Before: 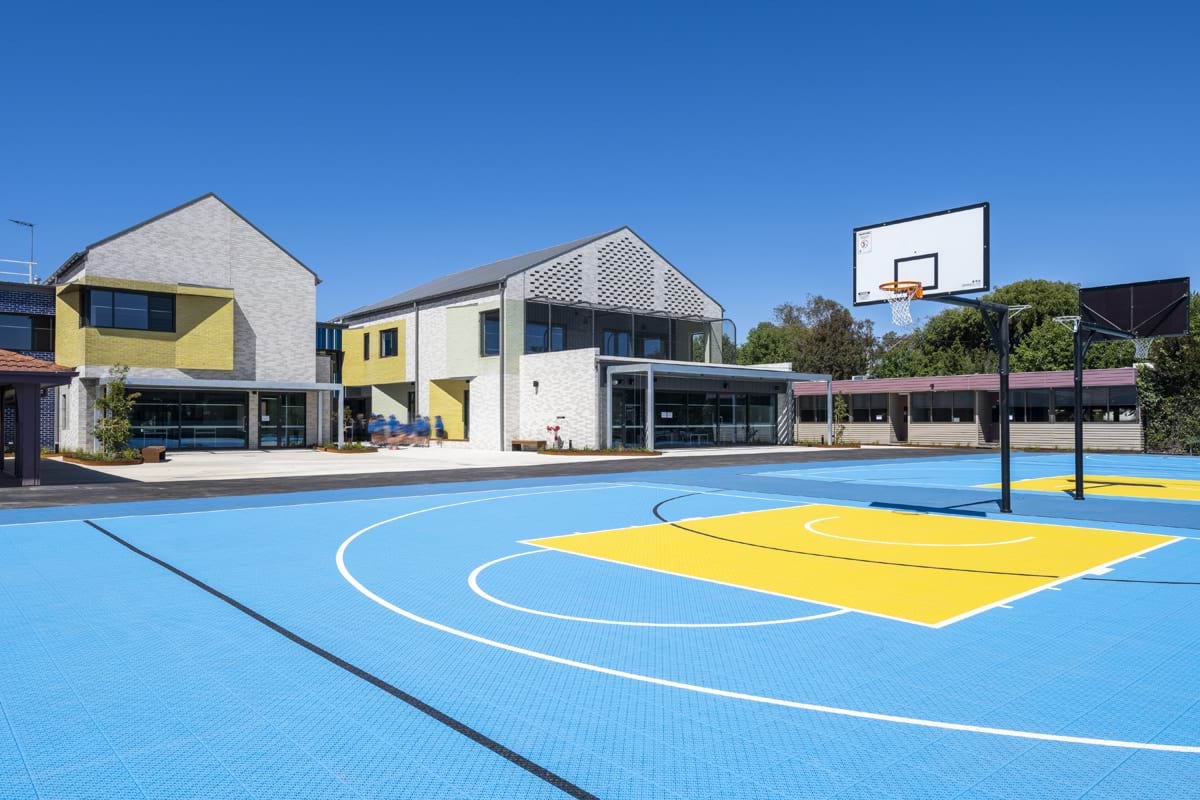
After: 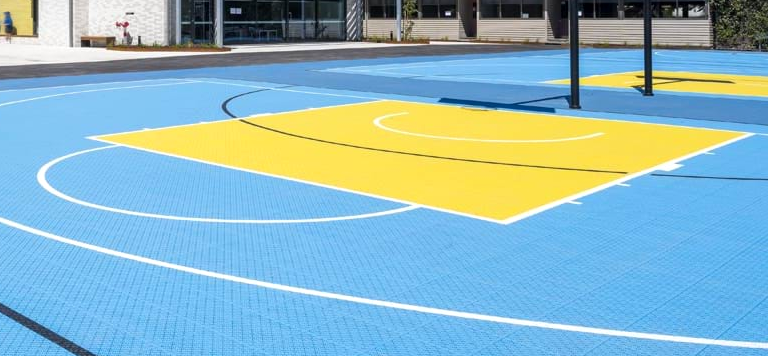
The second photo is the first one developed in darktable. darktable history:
crop and rotate: left 35.931%, top 50.529%, bottom 4.895%
local contrast: mode bilateral grid, contrast 19, coarseness 51, detail 119%, midtone range 0.2
